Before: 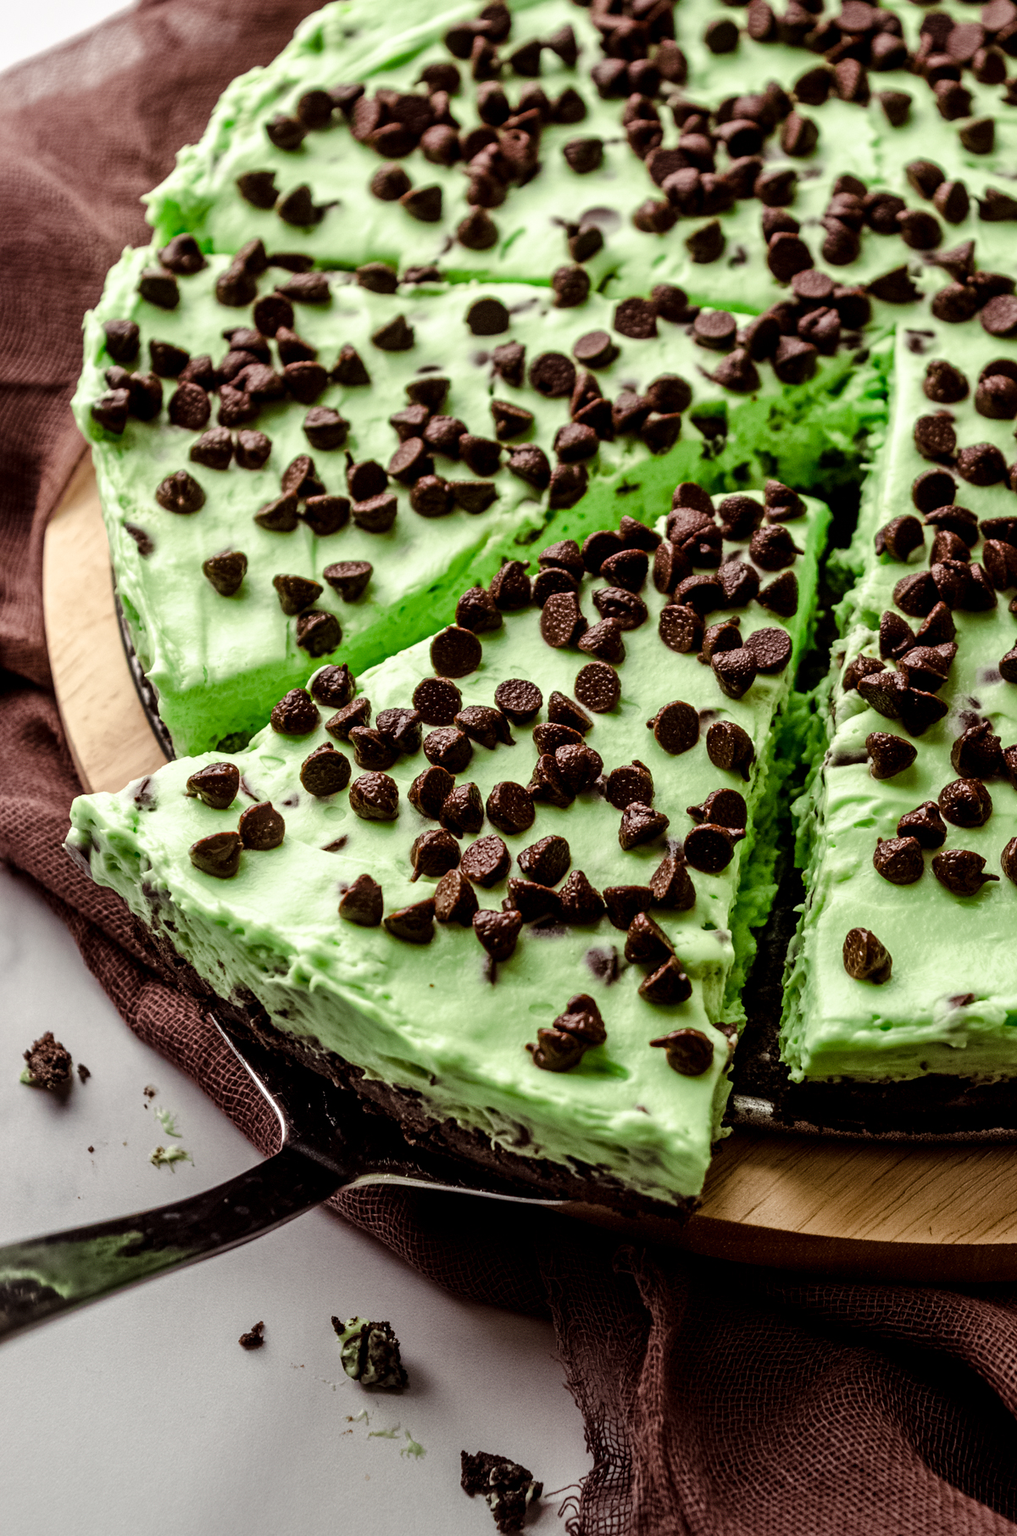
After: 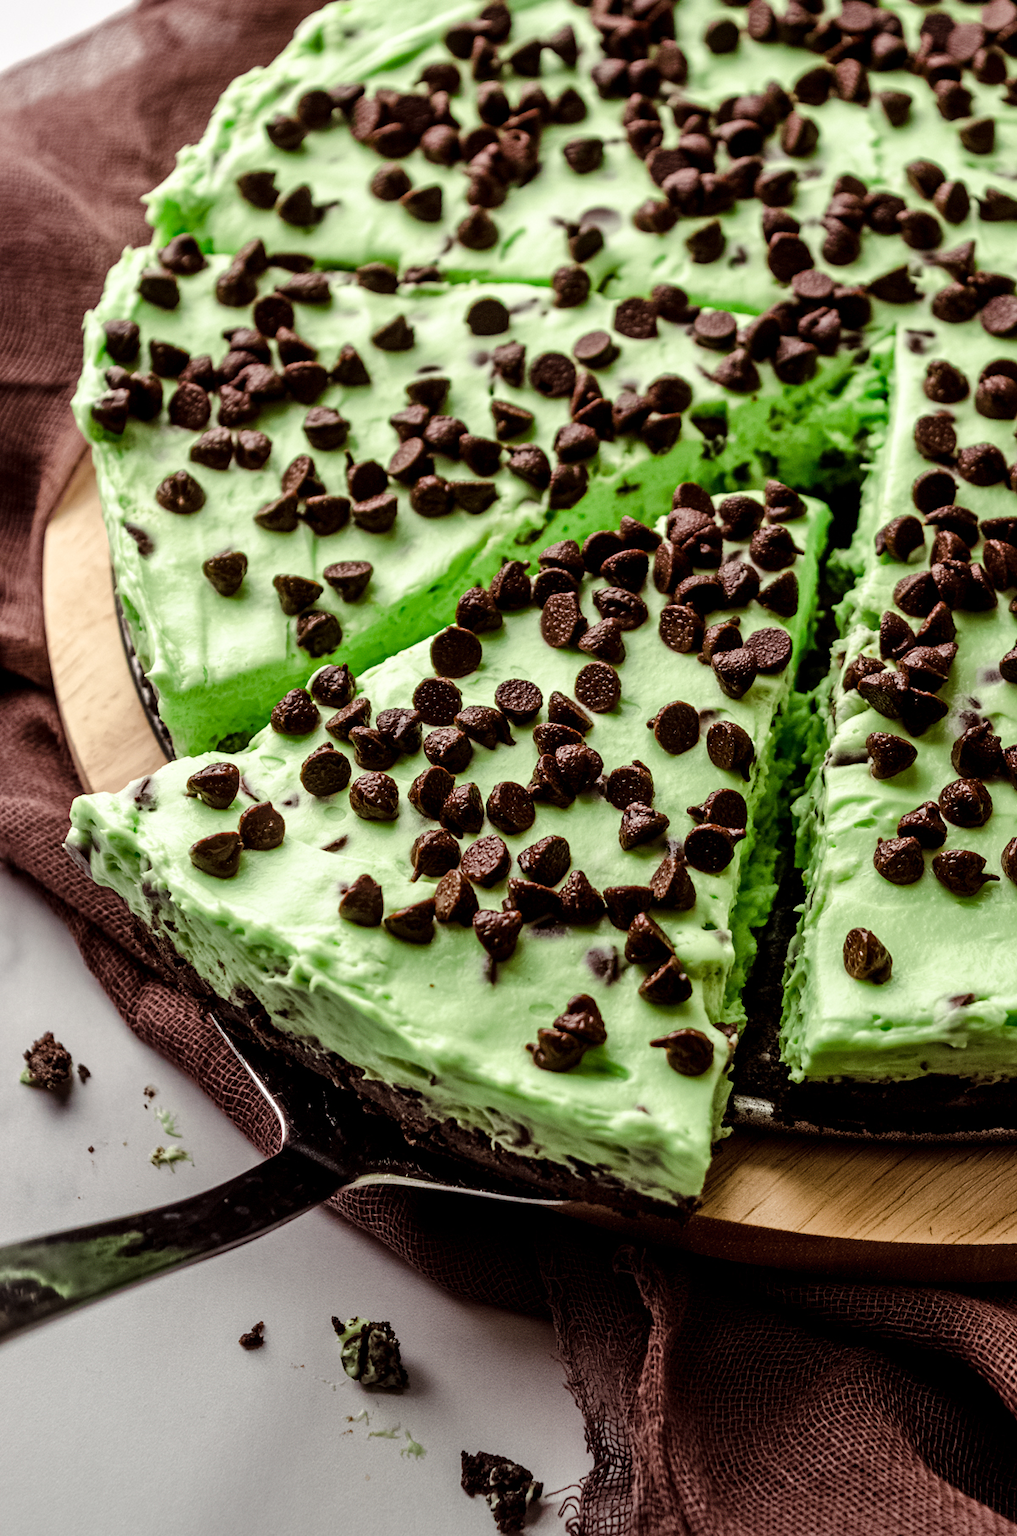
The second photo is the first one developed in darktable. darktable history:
shadows and highlights: shadows 37.59, highlights -27.38, soften with gaussian
